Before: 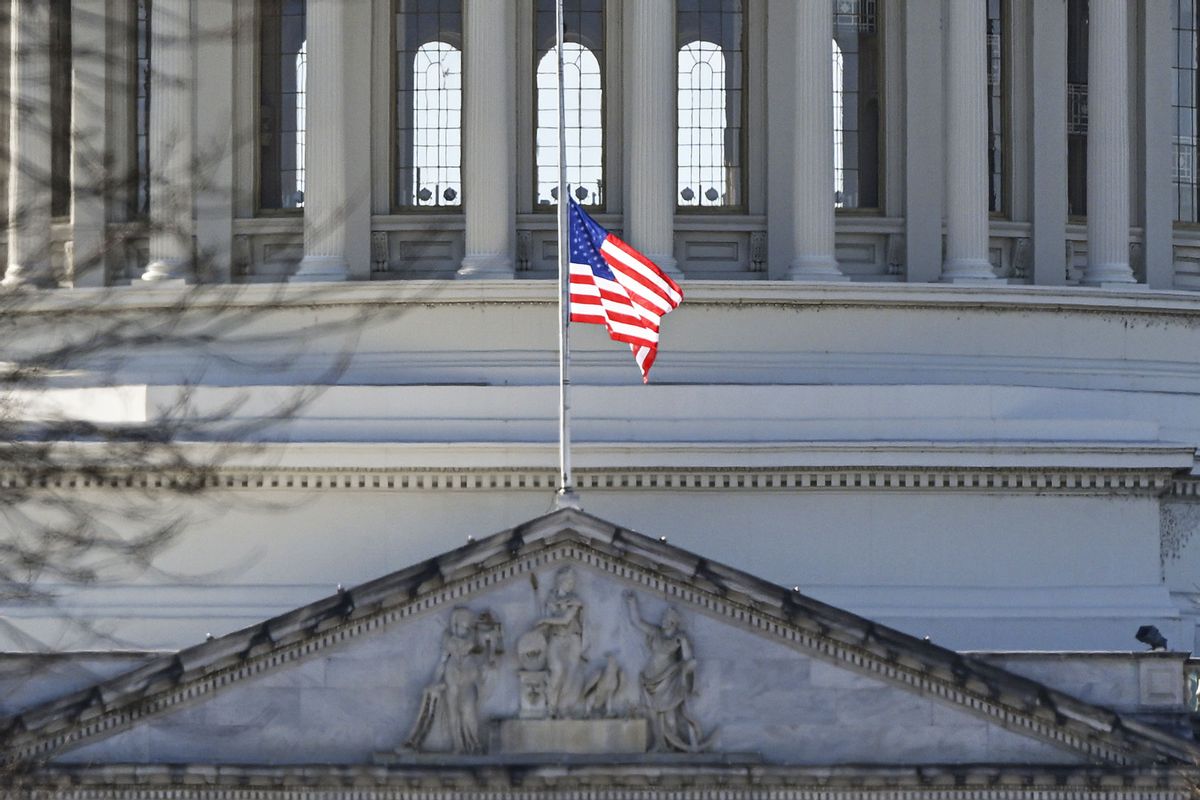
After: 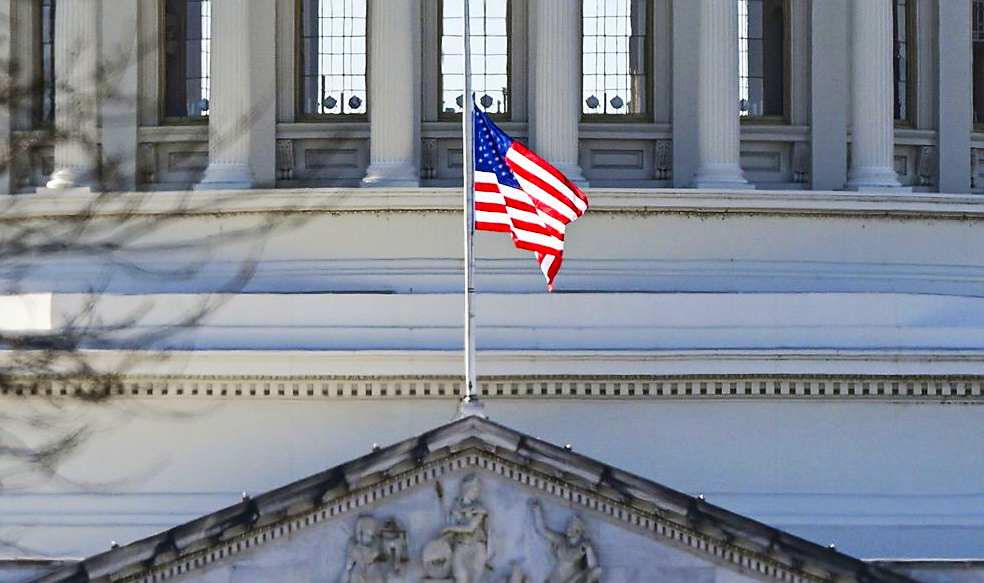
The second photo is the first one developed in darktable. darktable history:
sharpen: radius 1.836, amount 0.391, threshold 1.722
crop: left 7.921%, top 11.571%, right 10.029%, bottom 15.471%
tone curve: curves: ch0 [(0, 0.01) (0.037, 0.032) (0.131, 0.108) (0.275, 0.256) (0.483, 0.512) (0.61, 0.665) (0.696, 0.742) (0.792, 0.819) (0.911, 0.925) (0.997, 0.995)]; ch1 [(0, 0) (0.308, 0.29) (0.425, 0.411) (0.492, 0.488) (0.505, 0.503) (0.527, 0.531) (0.568, 0.594) (0.683, 0.702) (0.746, 0.77) (1, 1)]; ch2 [(0, 0) (0.246, 0.233) (0.36, 0.352) (0.415, 0.415) (0.485, 0.487) (0.502, 0.504) (0.525, 0.523) (0.539, 0.553) (0.587, 0.594) (0.636, 0.652) (0.711, 0.729) (0.845, 0.855) (0.998, 0.977)], color space Lab, linked channels, preserve colors none
color balance rgb: perceptual saturation grading › global saturation 53.809%, perceptual saturation grading › highlights -50.161%, perceptual saturation grading › mid-tones 39.819%, perceptual saturation grading › shadows 30.595%
